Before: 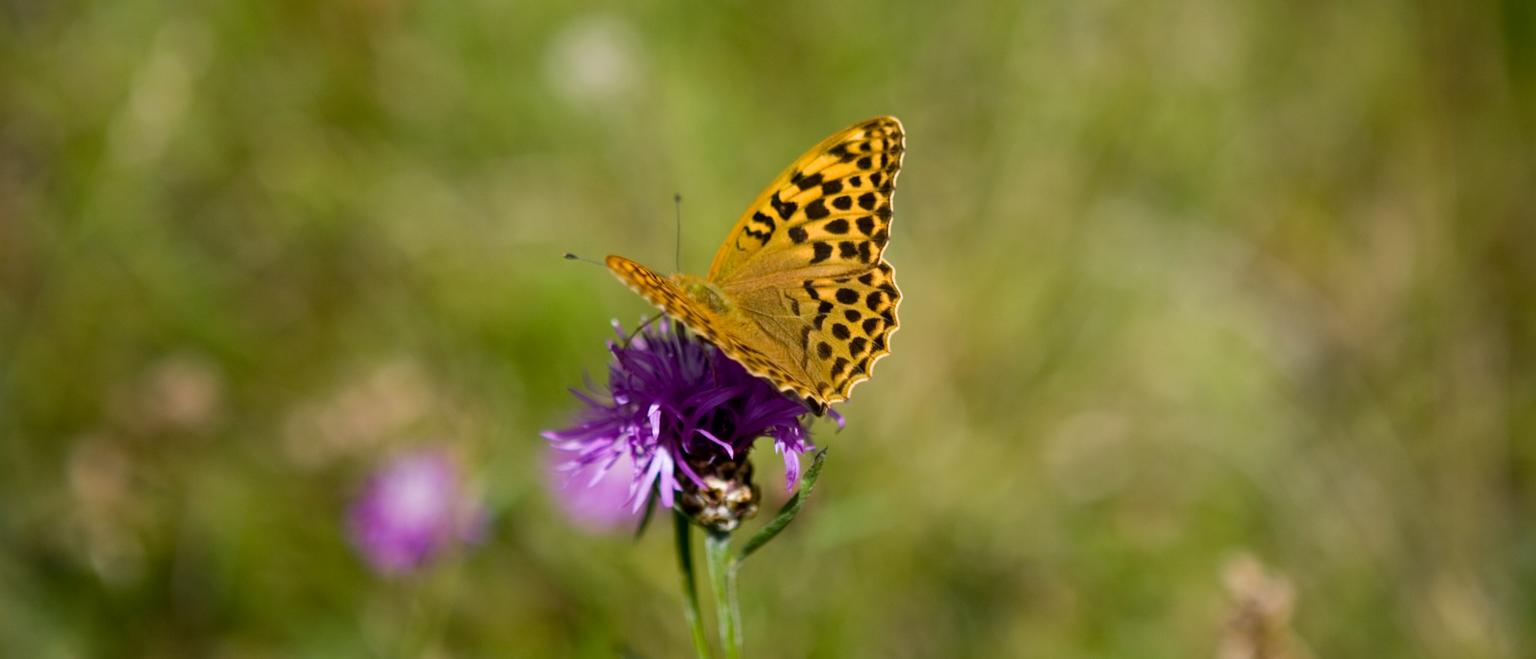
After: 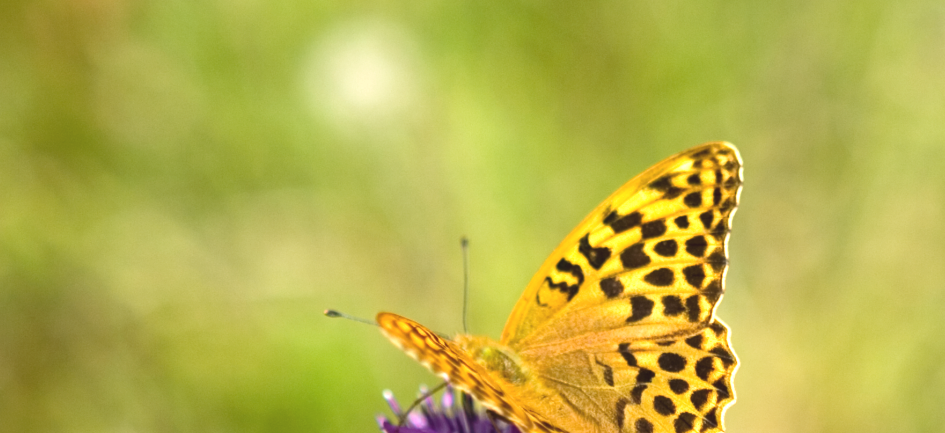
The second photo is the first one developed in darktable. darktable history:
crop: left 19.452%, right 30.279%, bottom 46.211%
exposure: black level correction -0.005, exposure 1.008 EV, compensate highlight preservation false
